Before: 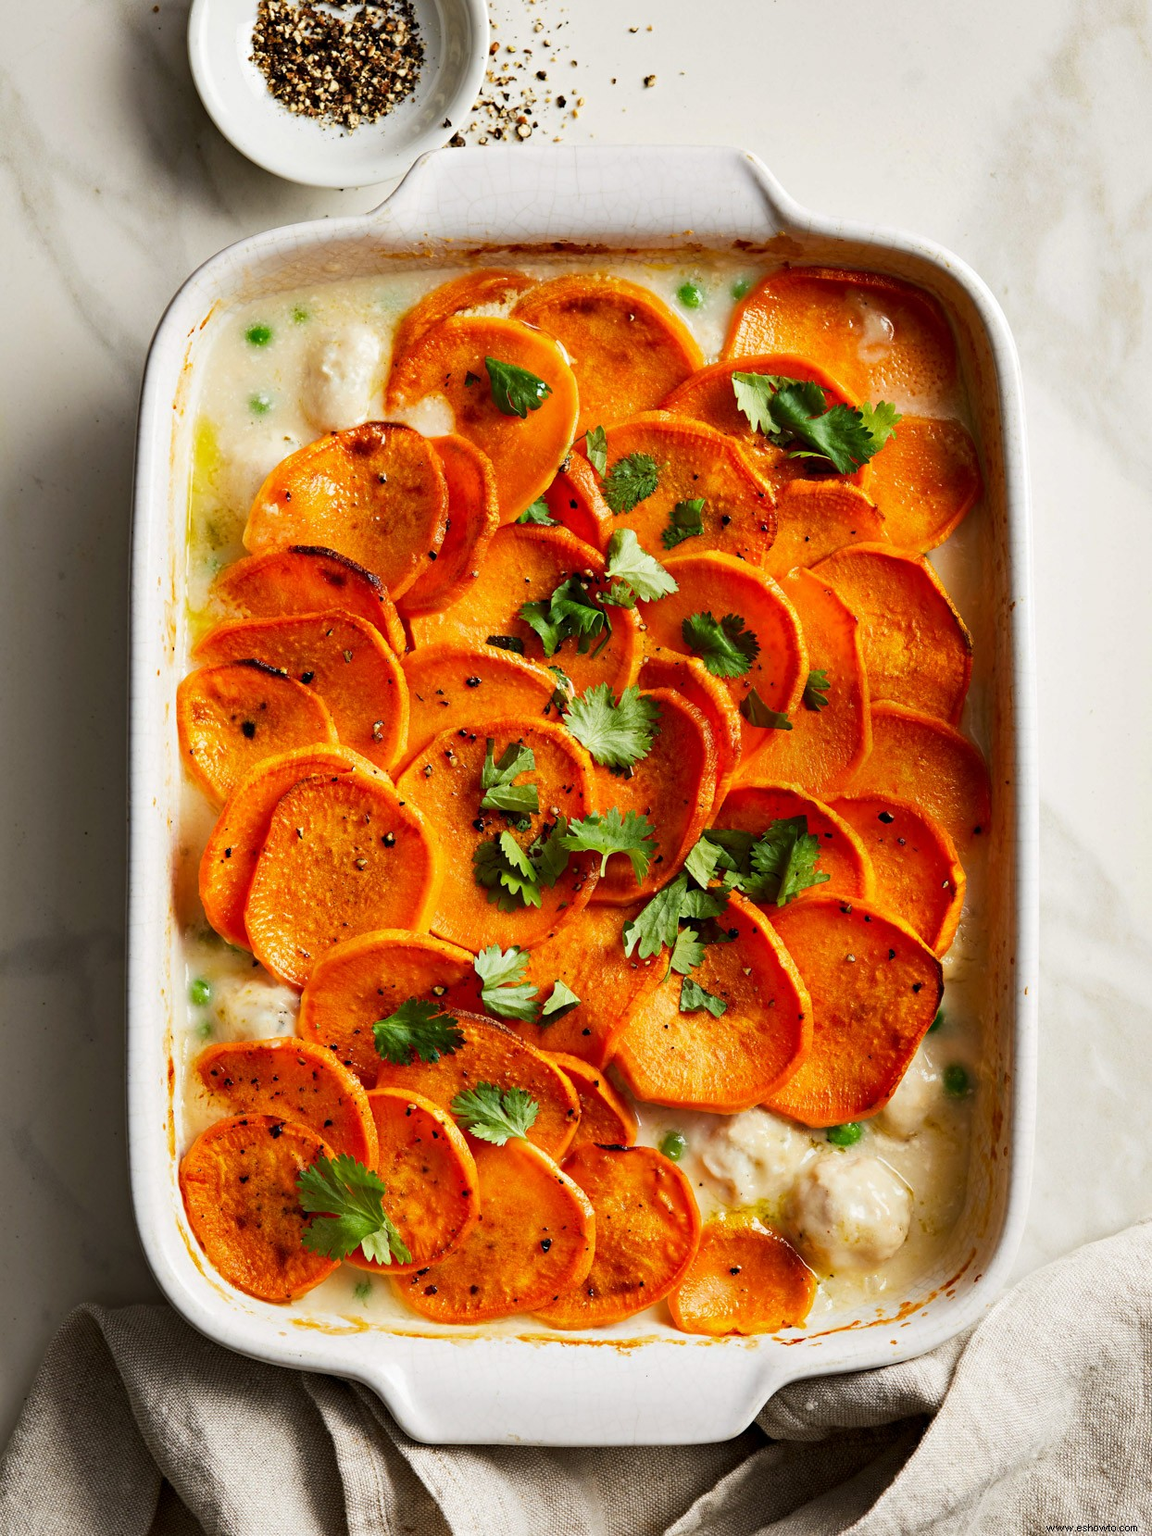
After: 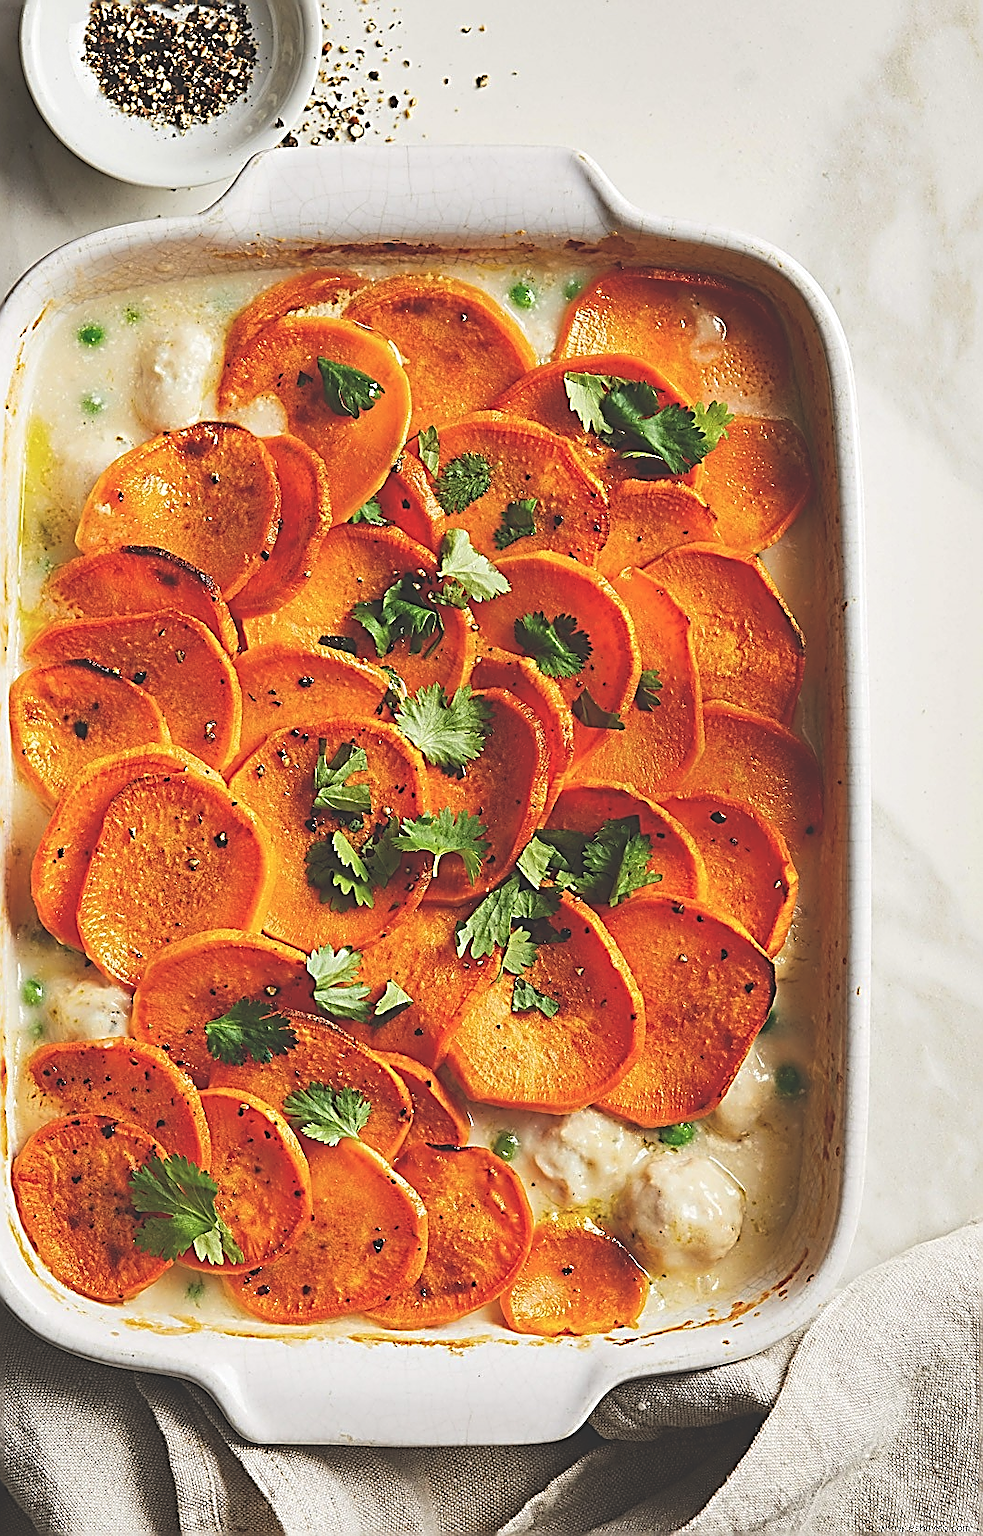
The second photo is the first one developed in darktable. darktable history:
exposure: black level correction -0.03, compensate highlight preservation false
sharpen: amount 1.995
crop and rotate: left 14.605%
